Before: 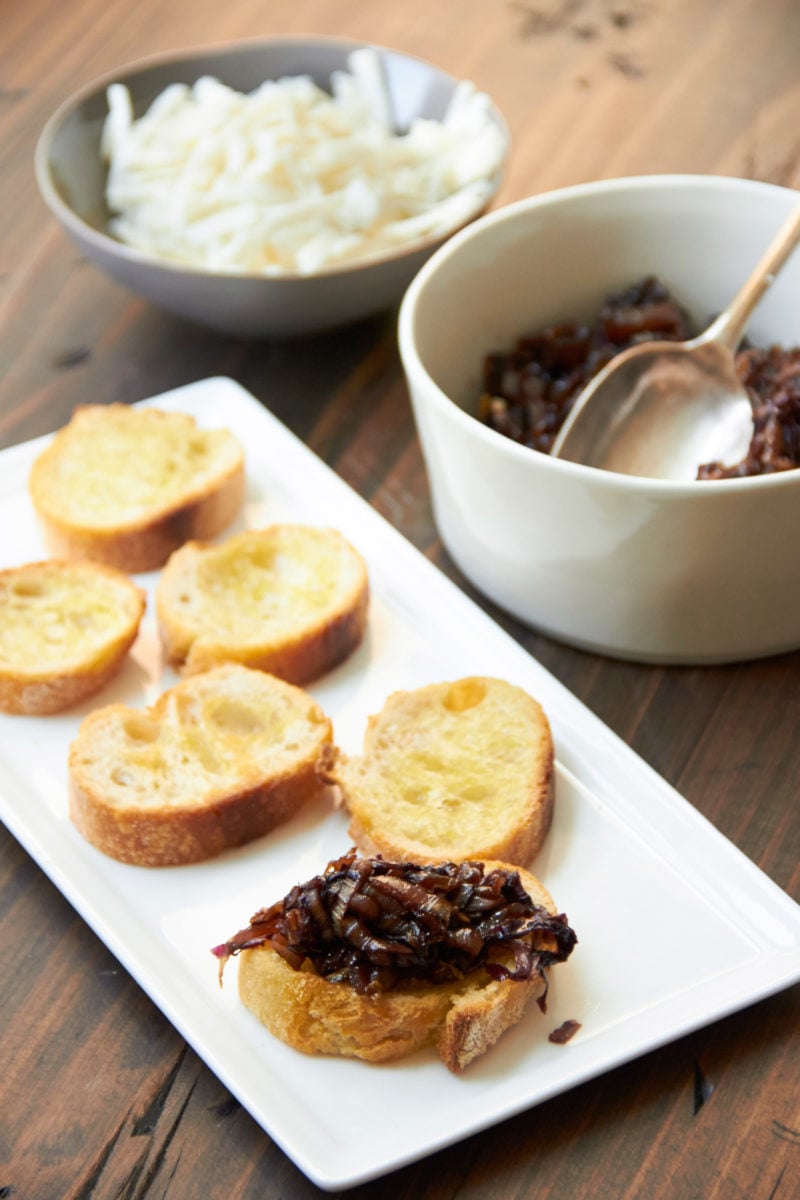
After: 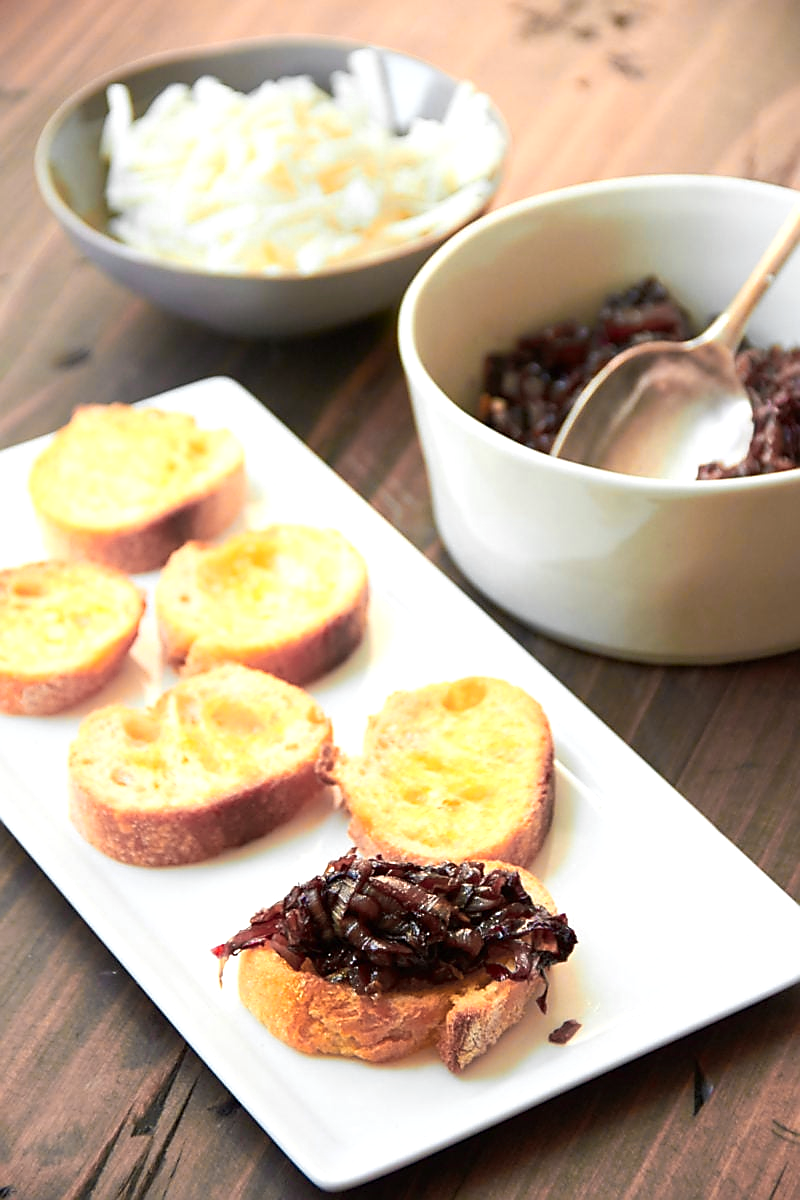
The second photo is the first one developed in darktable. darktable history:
color zones: curves: ch0 [(0.257, 0.558) (0.75, 0.565)]; ch1 [(0.004, 0.857) (0.14, 0.416) (0.257, 0.695) (0.442, 0.032) (0.736, 0.266) (0.891, 0.741)]; ch2 [(0, 0.623) (0.112, 0.436) (0.271, 0.474) (0.516, 0.64) (0.743, 0.286)]
sharpen: radius 1.352, amount 1.241, threshold 0.783
exposure: exposure 0.179 EV, compensate exposure bias true, compensate highlight preservation false
